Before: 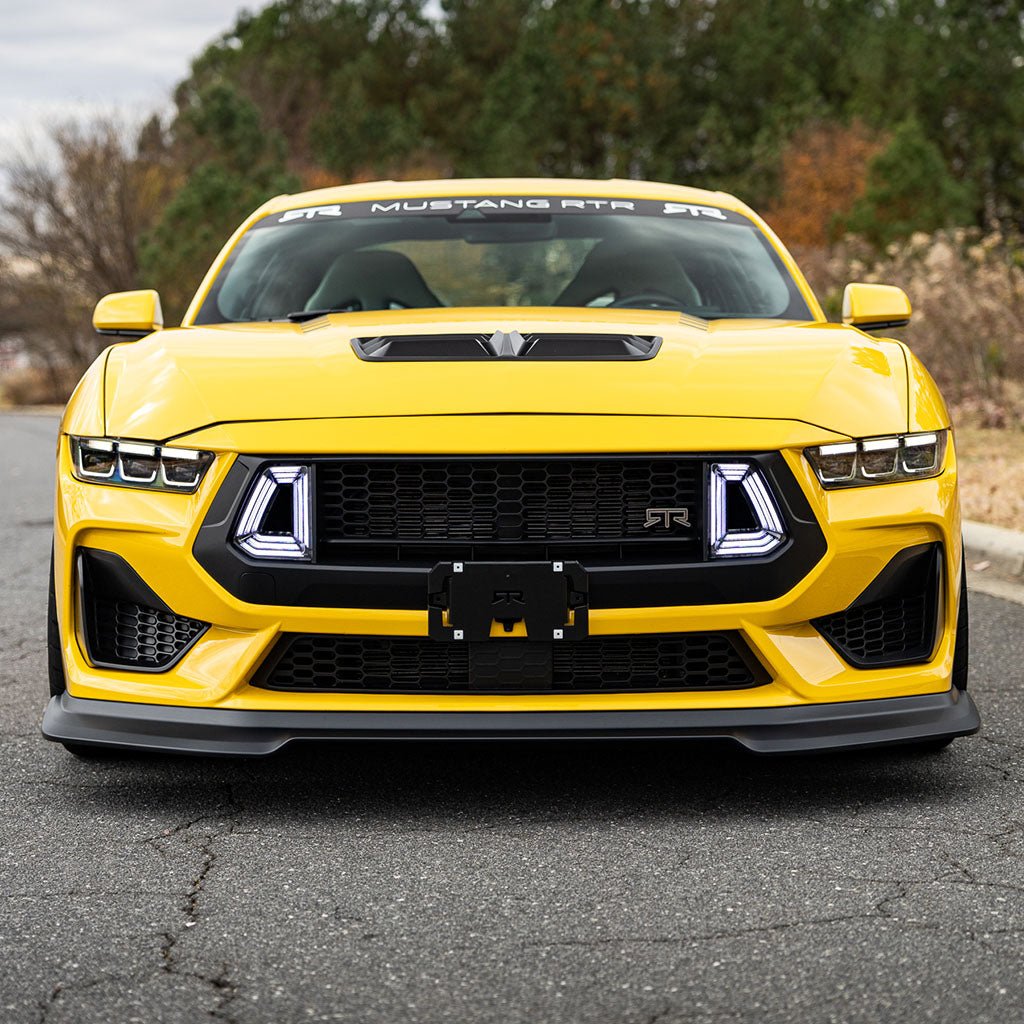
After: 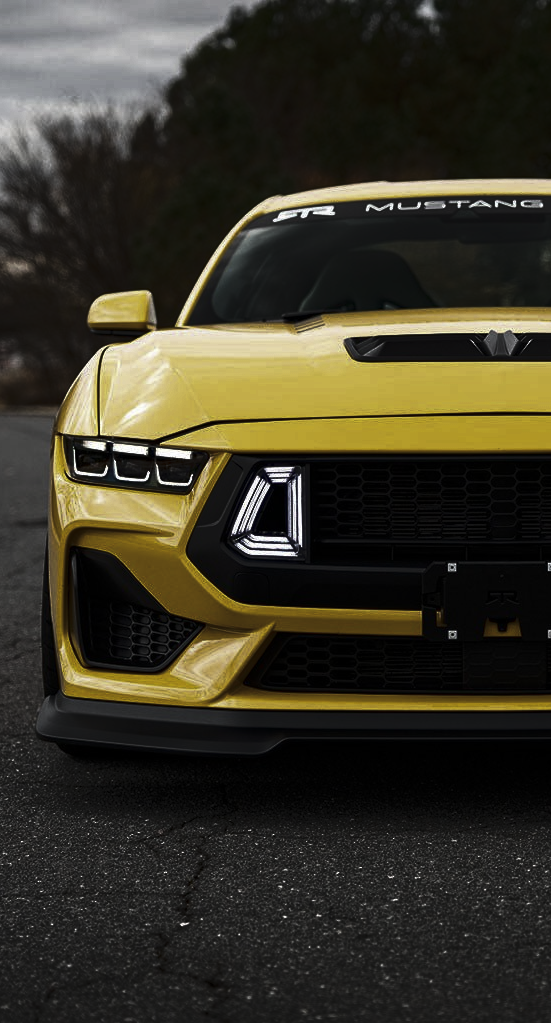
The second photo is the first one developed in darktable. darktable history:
crop: left 0.587%, right 45.588%, bottom 0.086%
tone curve: curves: ch0 [(0, 0) (0.765, 0.349) (1, 1)], color space Lab, linked channels, preserve colors none
